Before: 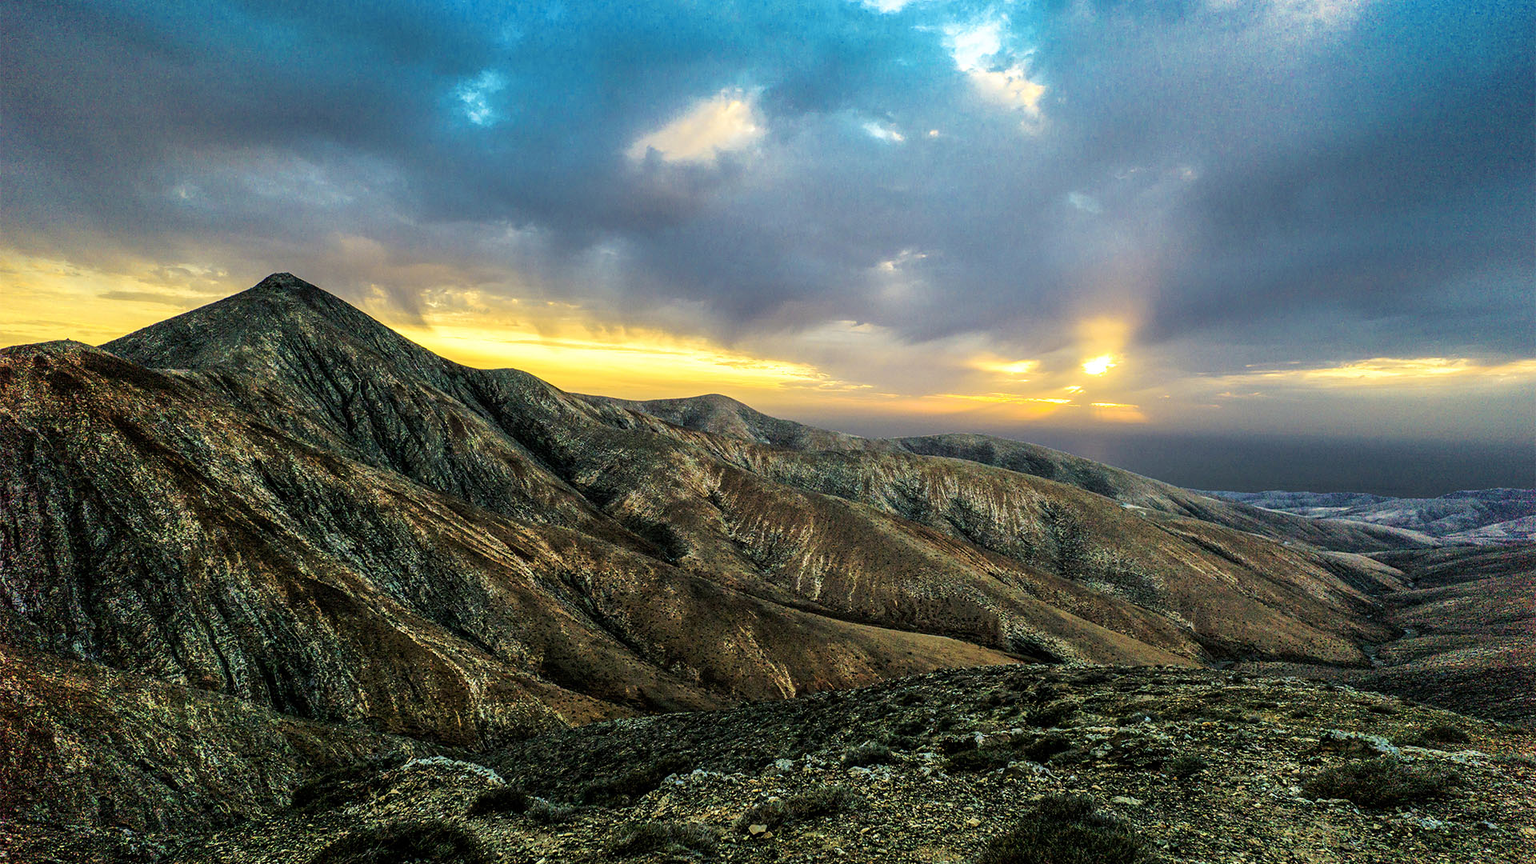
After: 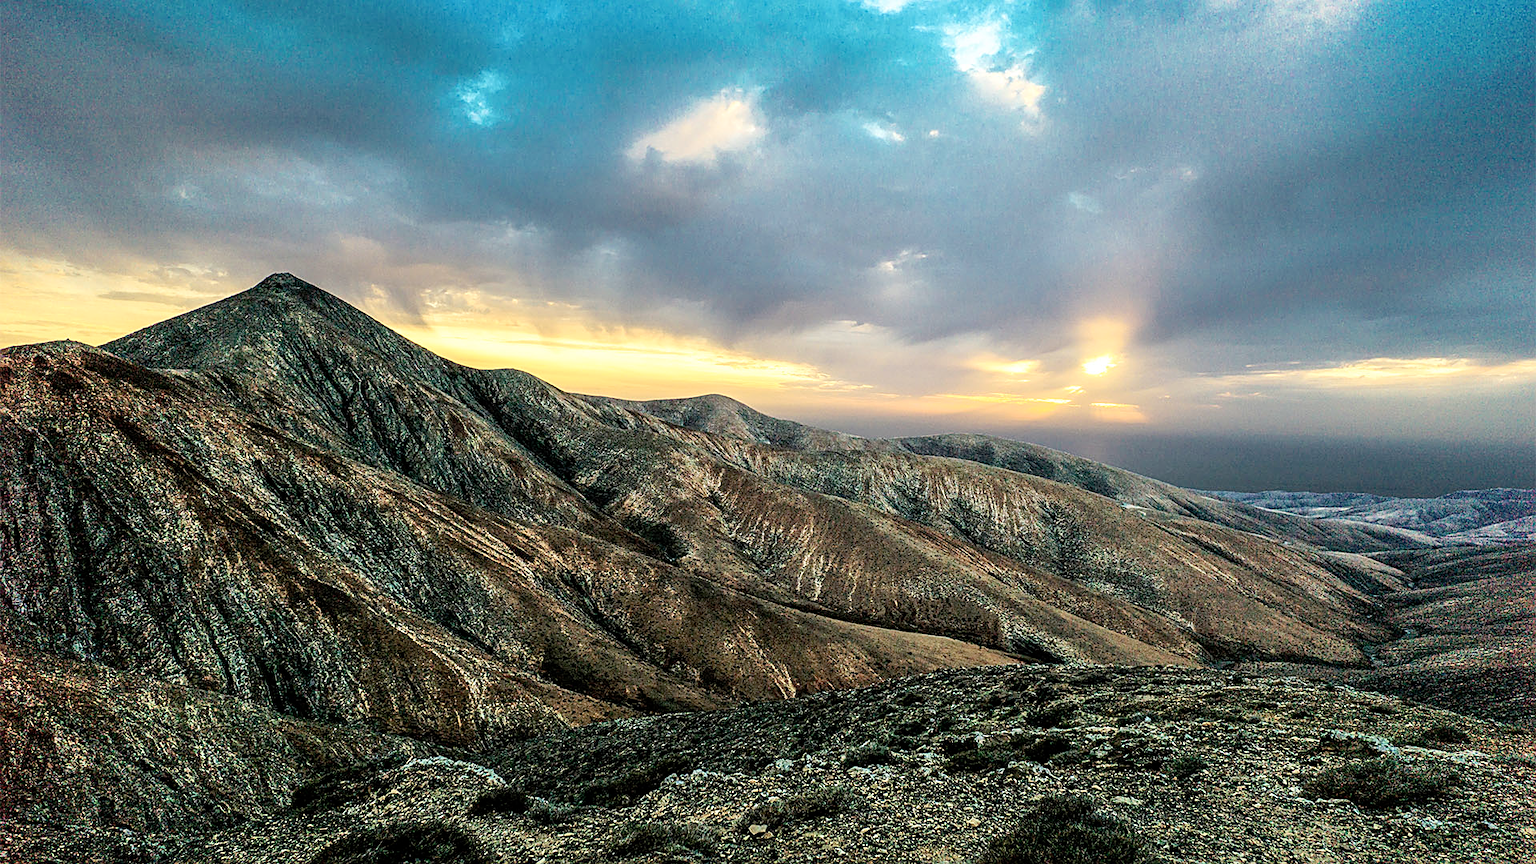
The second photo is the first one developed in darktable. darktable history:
contrast brightness saturation: contrast 0.096, saturation -0.365
sharpen: on, module defaults
levels: levels [0, 0.445, 1]
